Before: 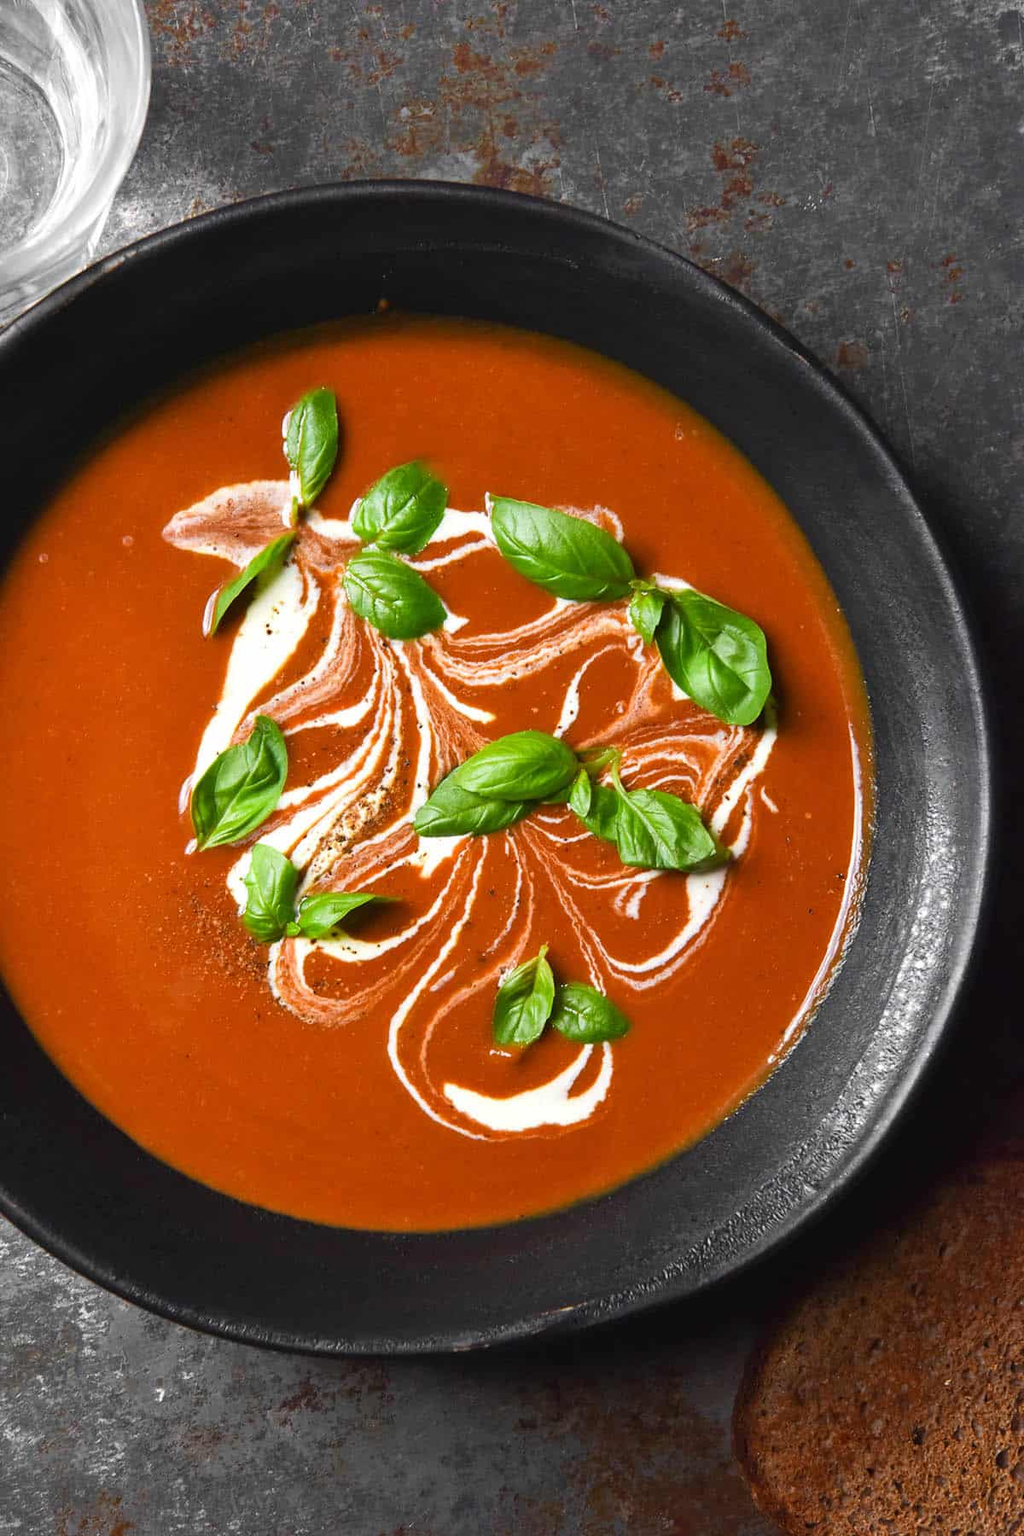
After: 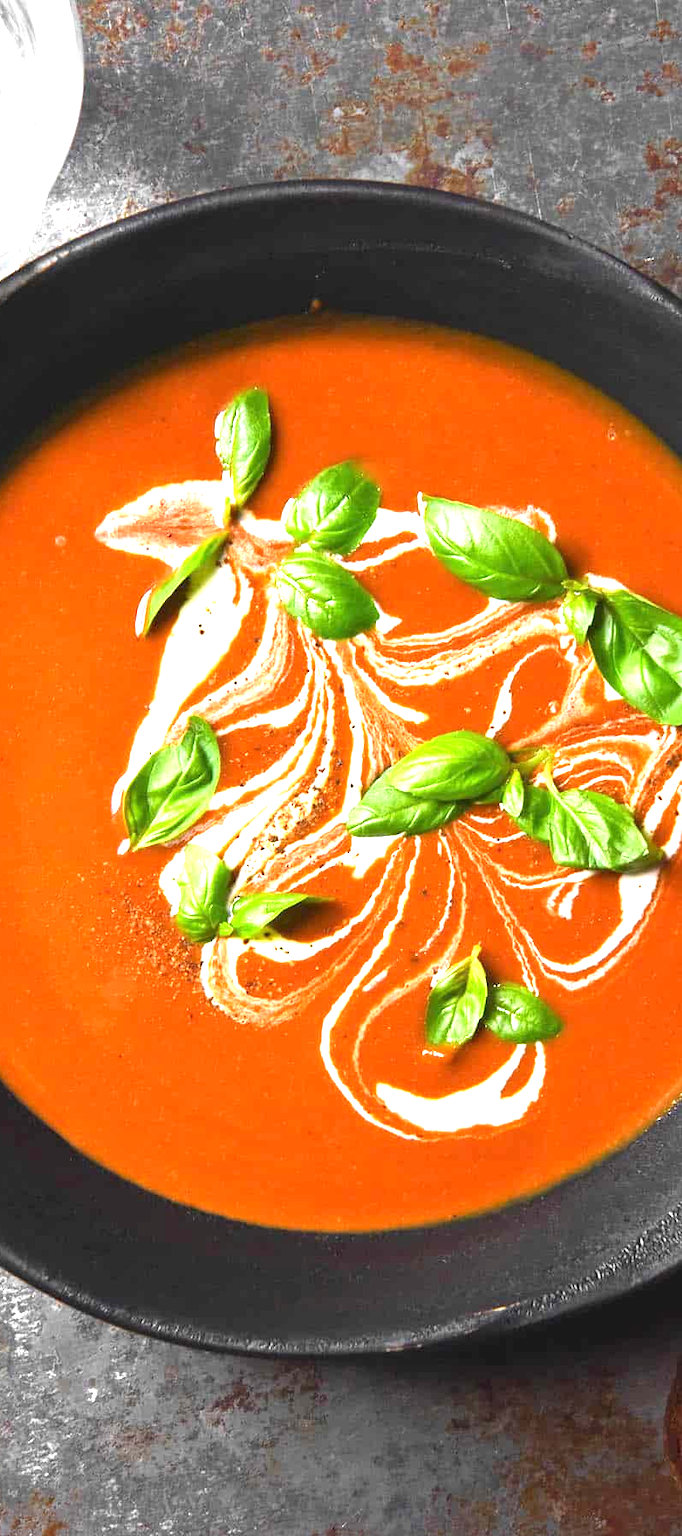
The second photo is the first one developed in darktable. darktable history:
crop and rotate: left 6.617%, right 26.717%
exposure: black level correction 0, exposure 1.2 EV, compensate exposure bias true, compensate highlight preservation false
